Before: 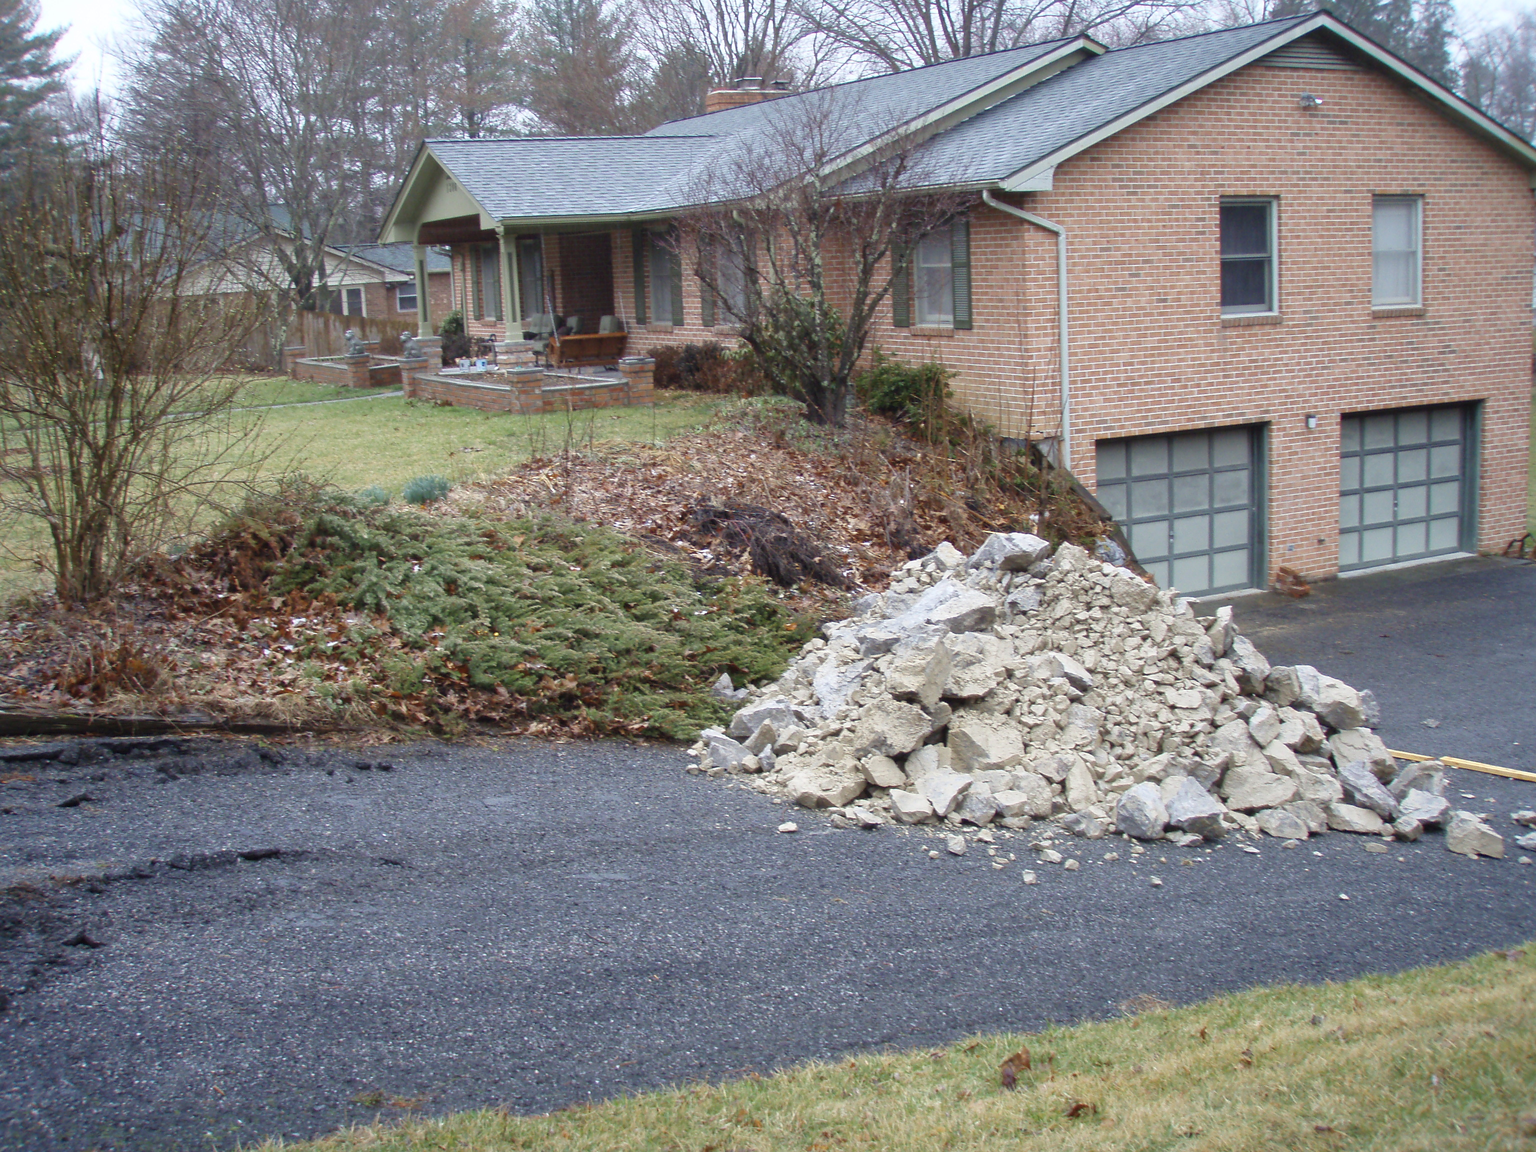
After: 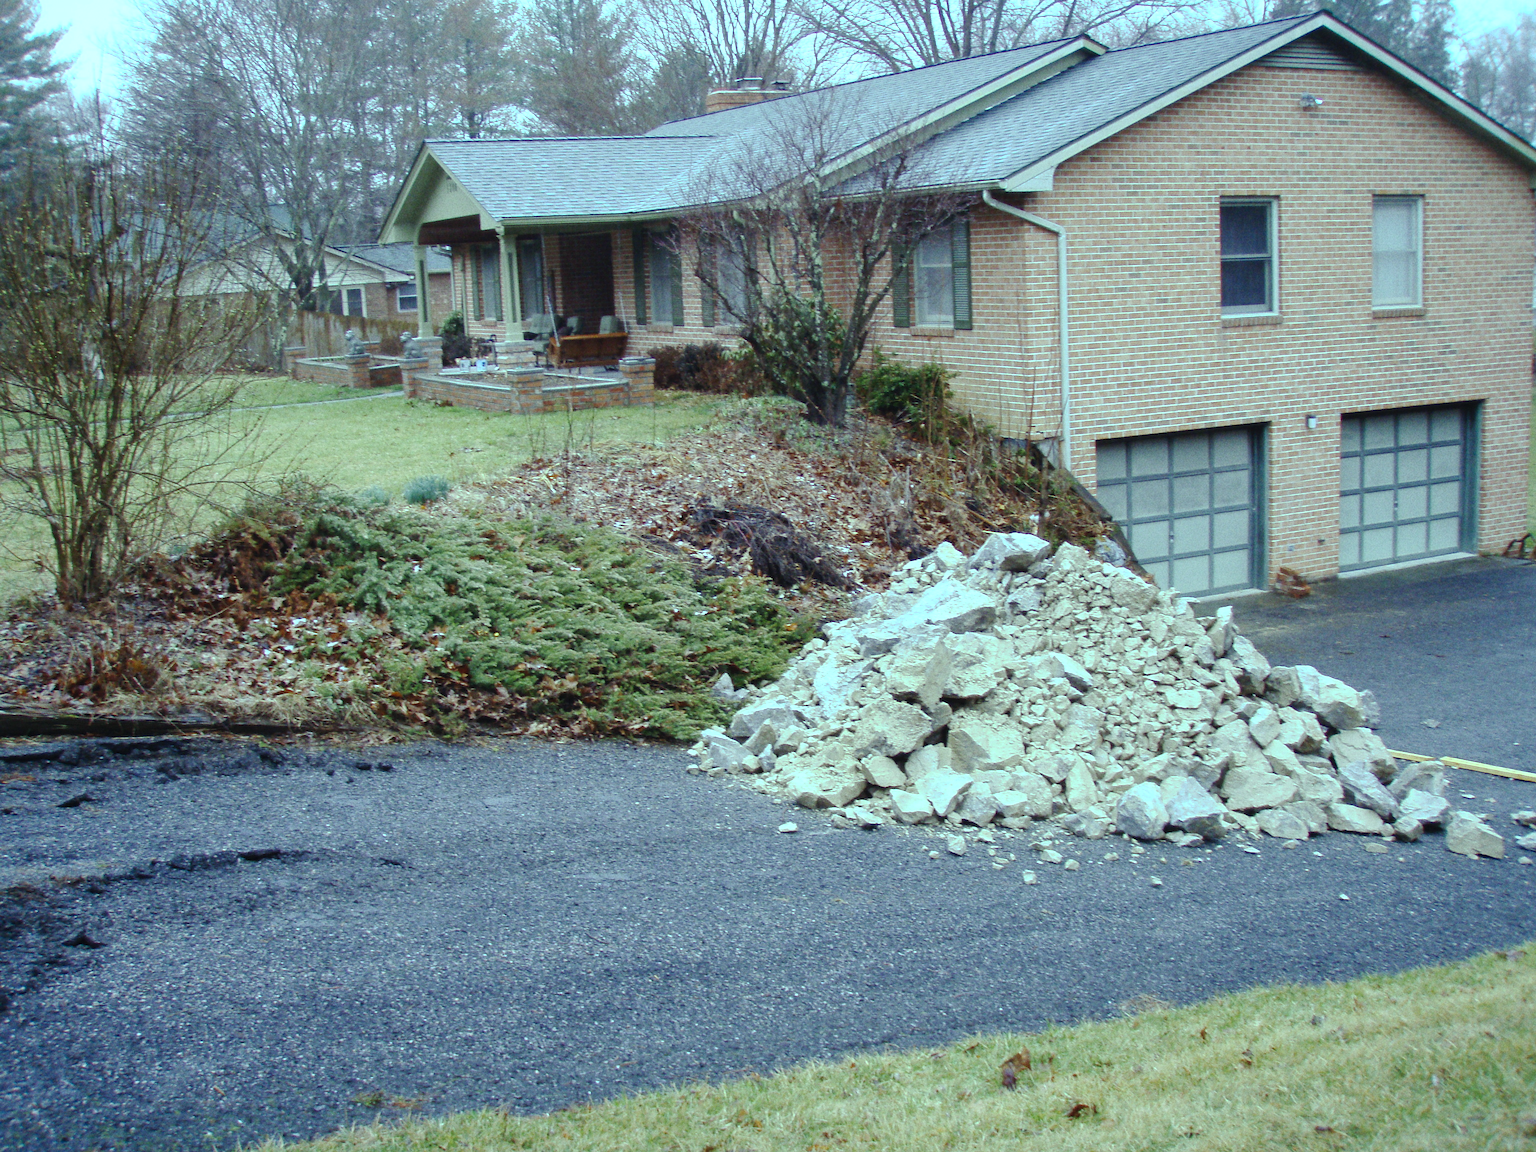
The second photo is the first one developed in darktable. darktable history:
exposure: compensate highlight preservation false
grain: coarseness 7.08 ISO, strength 21.67%, mid-tones bias 59.58%
color balance: mode lift, gamma, gain (sRGB), lift [0.997, 0.979, 1.021, 1.011], gamma [1, 1.084, 0.916, 0.998], gain [1, 0.87, 1.13, 1.101], contrast 4.55%, contrast fulcrum 38.24%, output saturation 104.09%
tone curve: curves: ch0 [(0, 0) (0.003, 0.012) (0.011, 0.014) (0.025, 0.02) (0.044, 0.034) (0.069, 0.047) (0.1, 0.063) (0.136, 0.086) (0.177, 0.131) (0.224, 0.183) (0.277, 0.243) (0.335, 0.317) (0.399, 0.403) (0.468, 0.488) (0.543, 0.573) (0.623, 0.649) (0.709, 0.718) (0.801, 0.795) (0.898, 0.872) (1, 1)], preserve colors none
